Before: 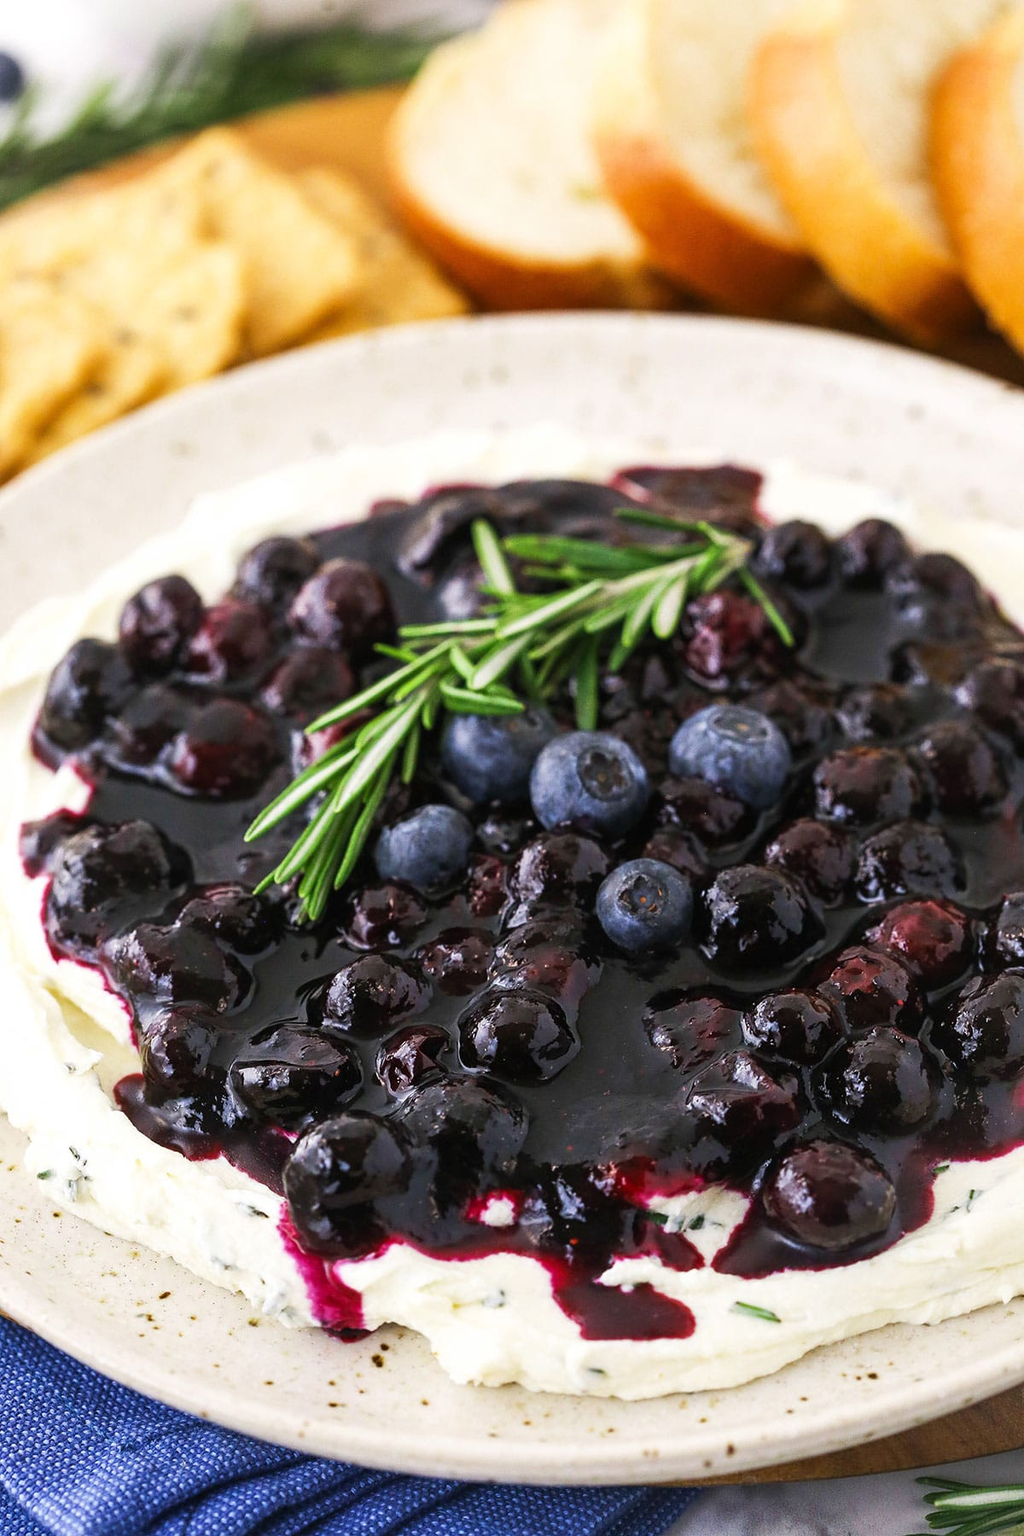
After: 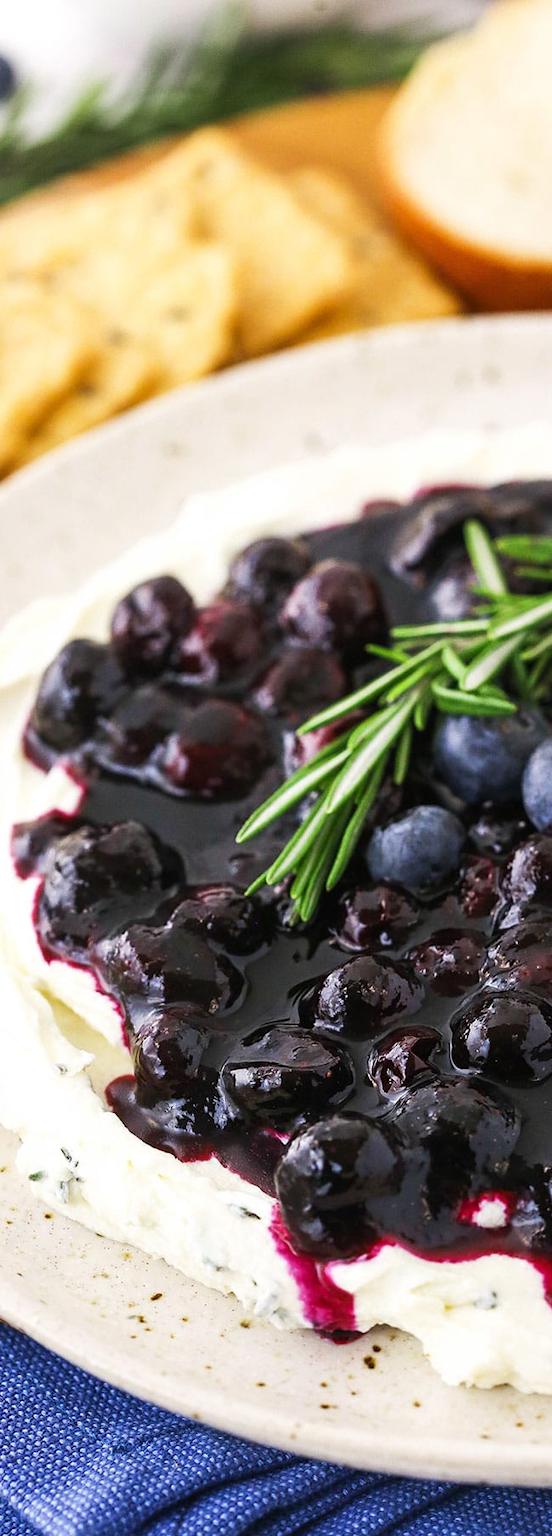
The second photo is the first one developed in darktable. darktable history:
crop: left 0.864%, right 45.155%, bottom 0.083%
